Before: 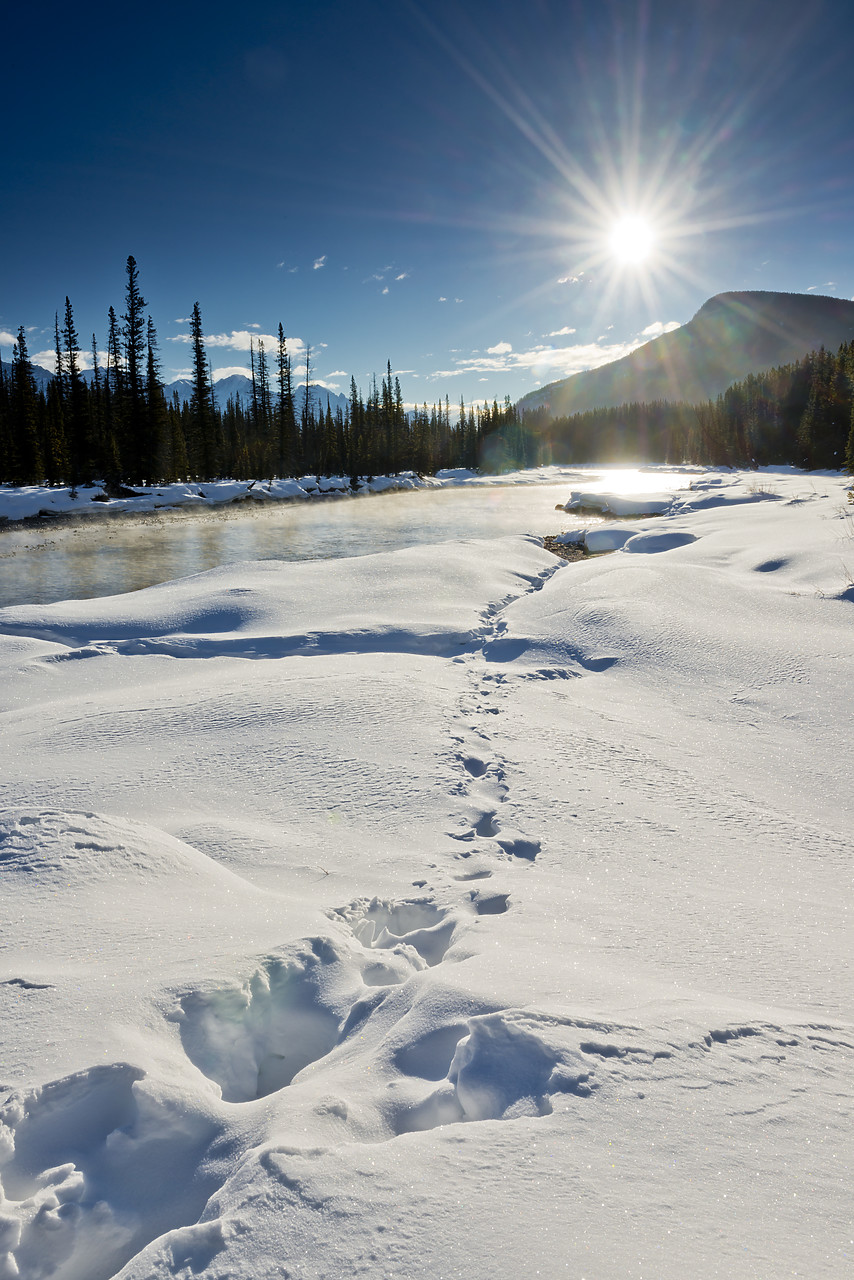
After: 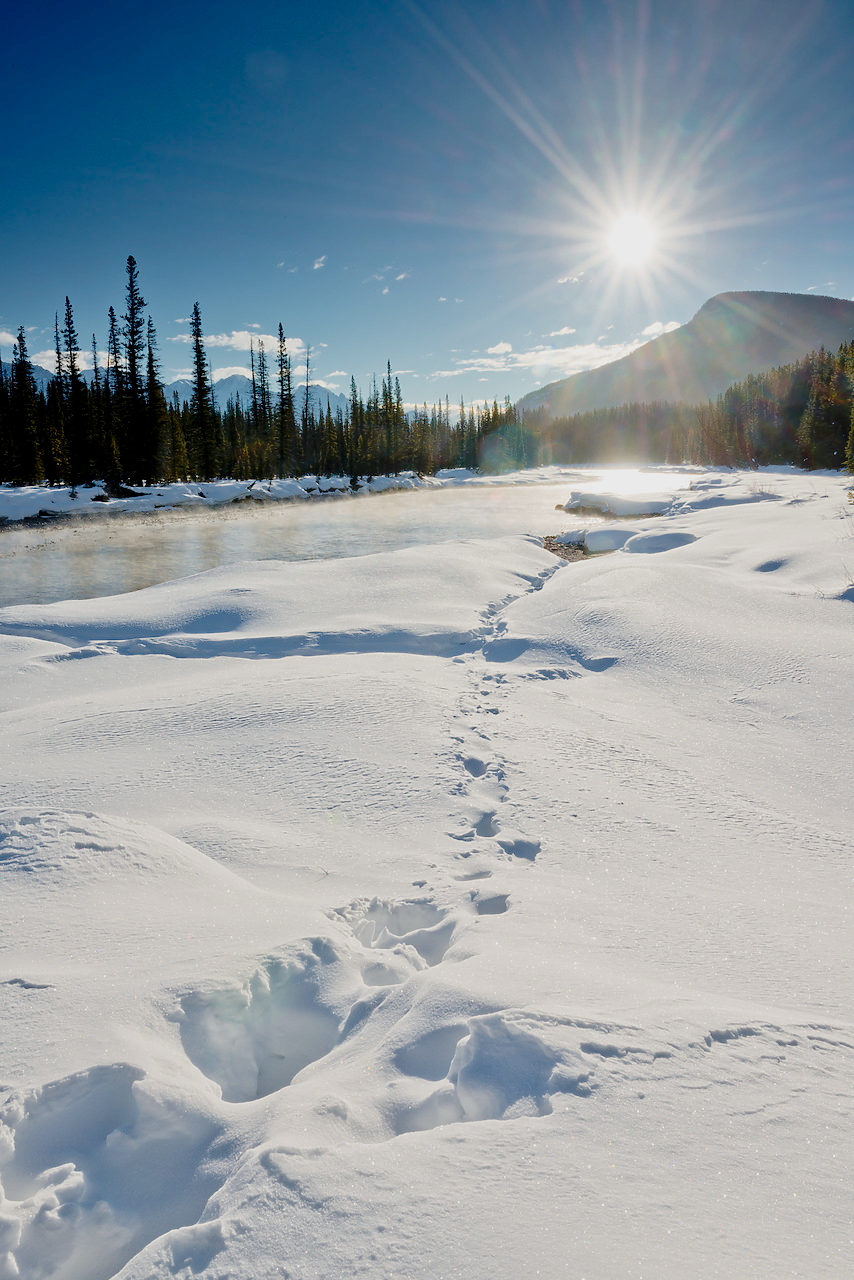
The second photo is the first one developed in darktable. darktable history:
tone curve: curves: ch0 [(0, 0) (0.004, 0.008) (0.077, 0.156) (0.169, 0.29) (0.774, 0.774) (0.988, 0.926)], preserve colors none
